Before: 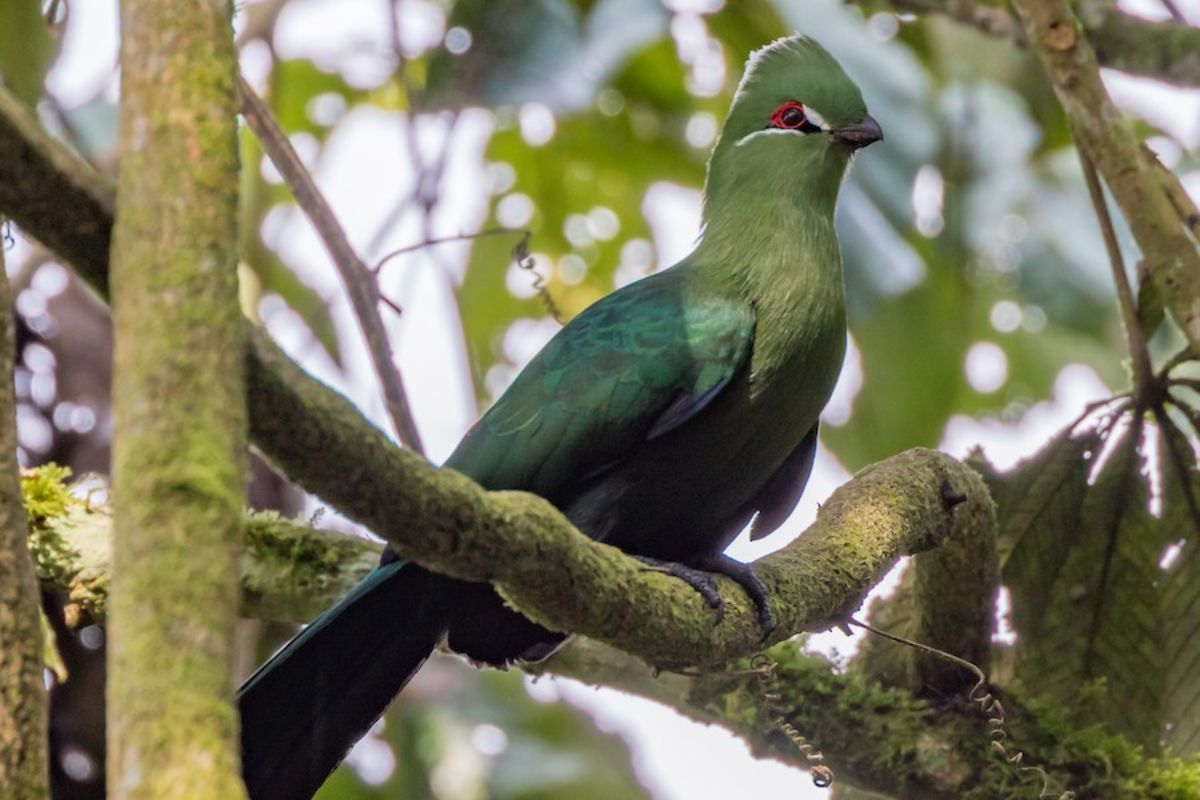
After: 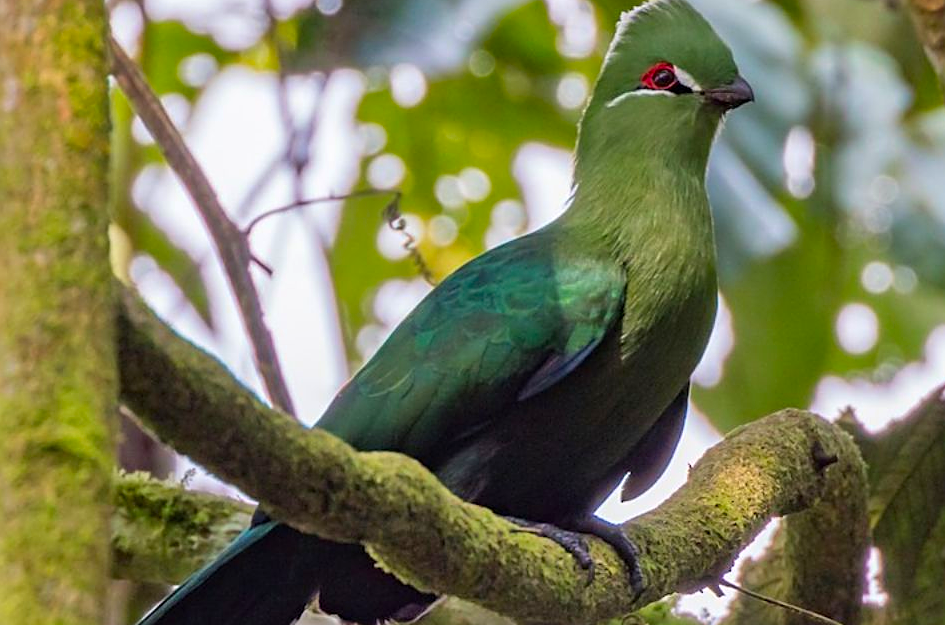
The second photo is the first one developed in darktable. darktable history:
sharpen: on, module defaults
color correction: saturation 1.34
crop and rotate: left 10.77%, top 5.1%, right 10.41%, bottom 16.76%
shadows and highlights: shadows 49, highlights -41, soften with gaussian
